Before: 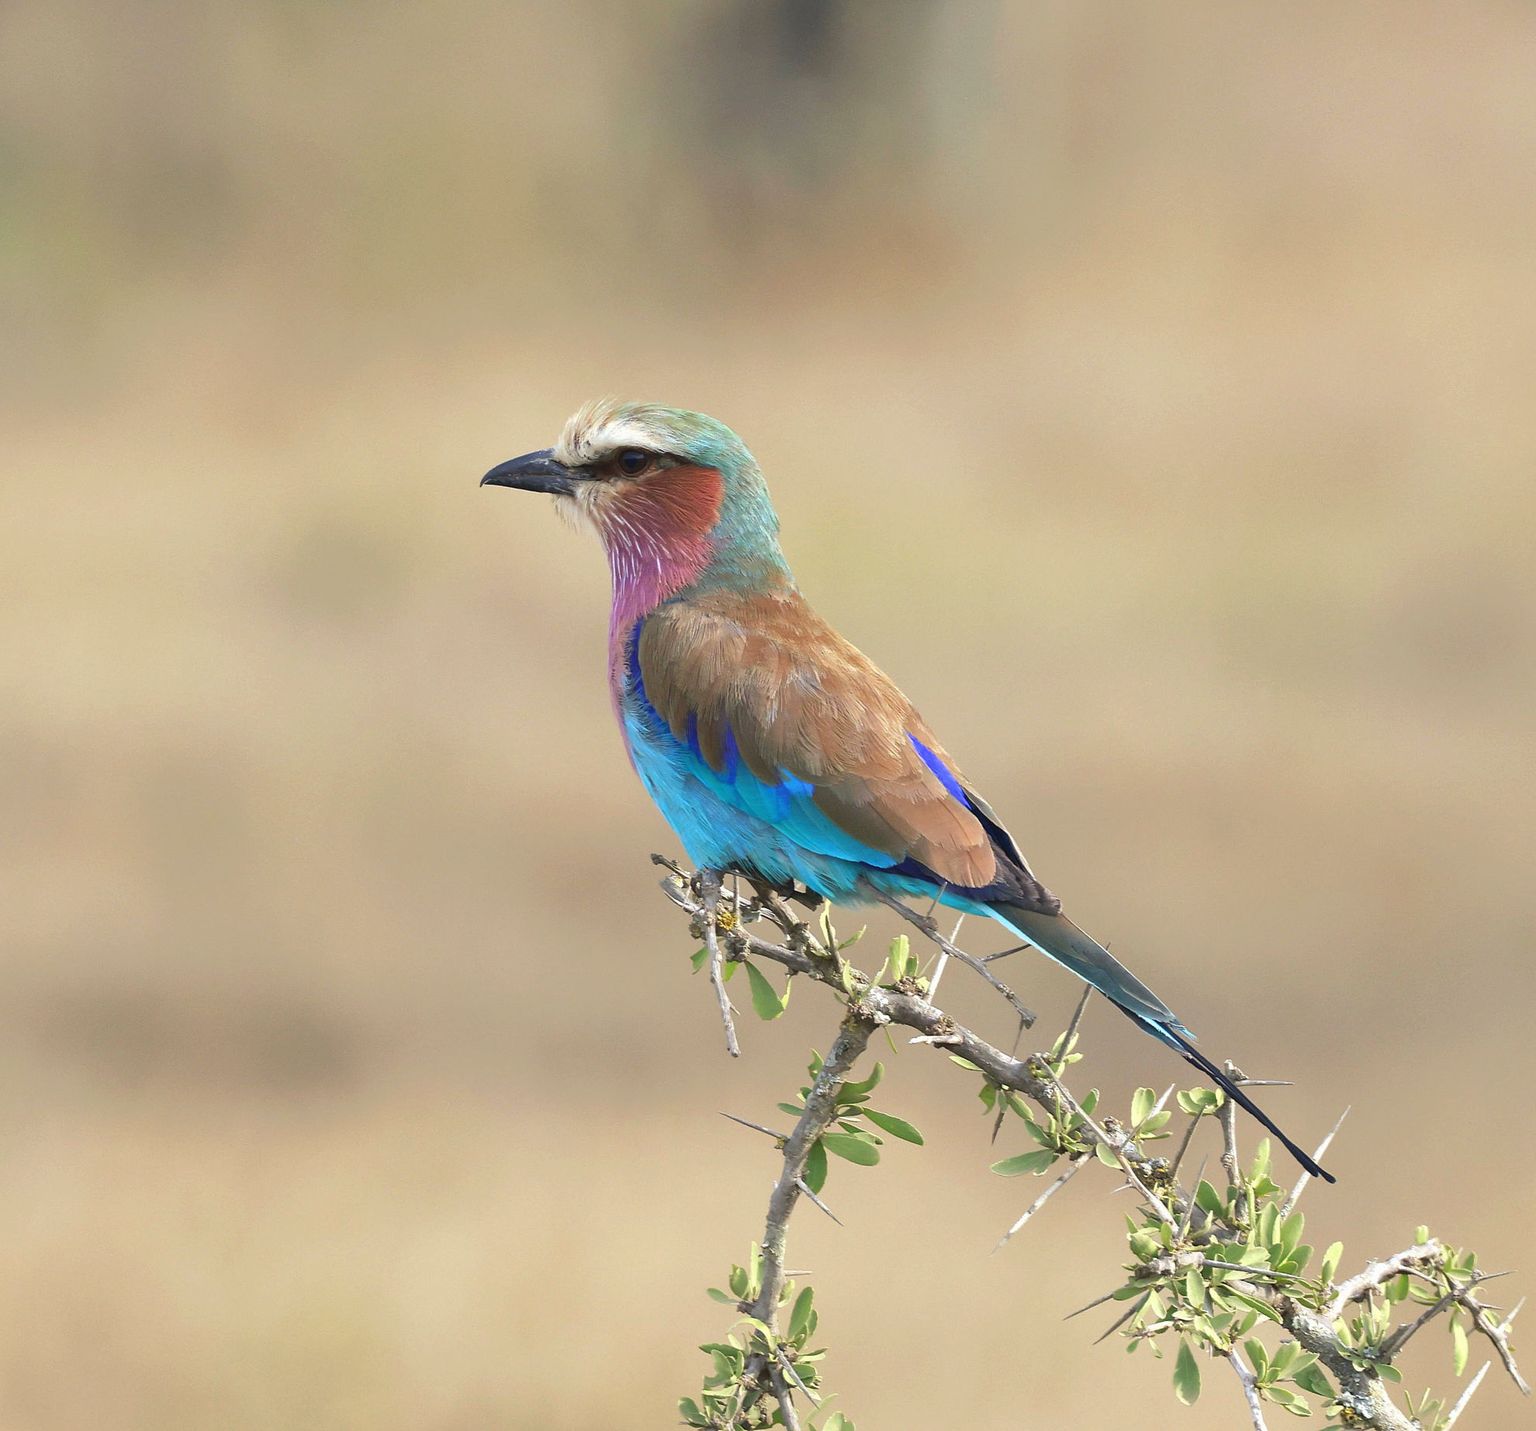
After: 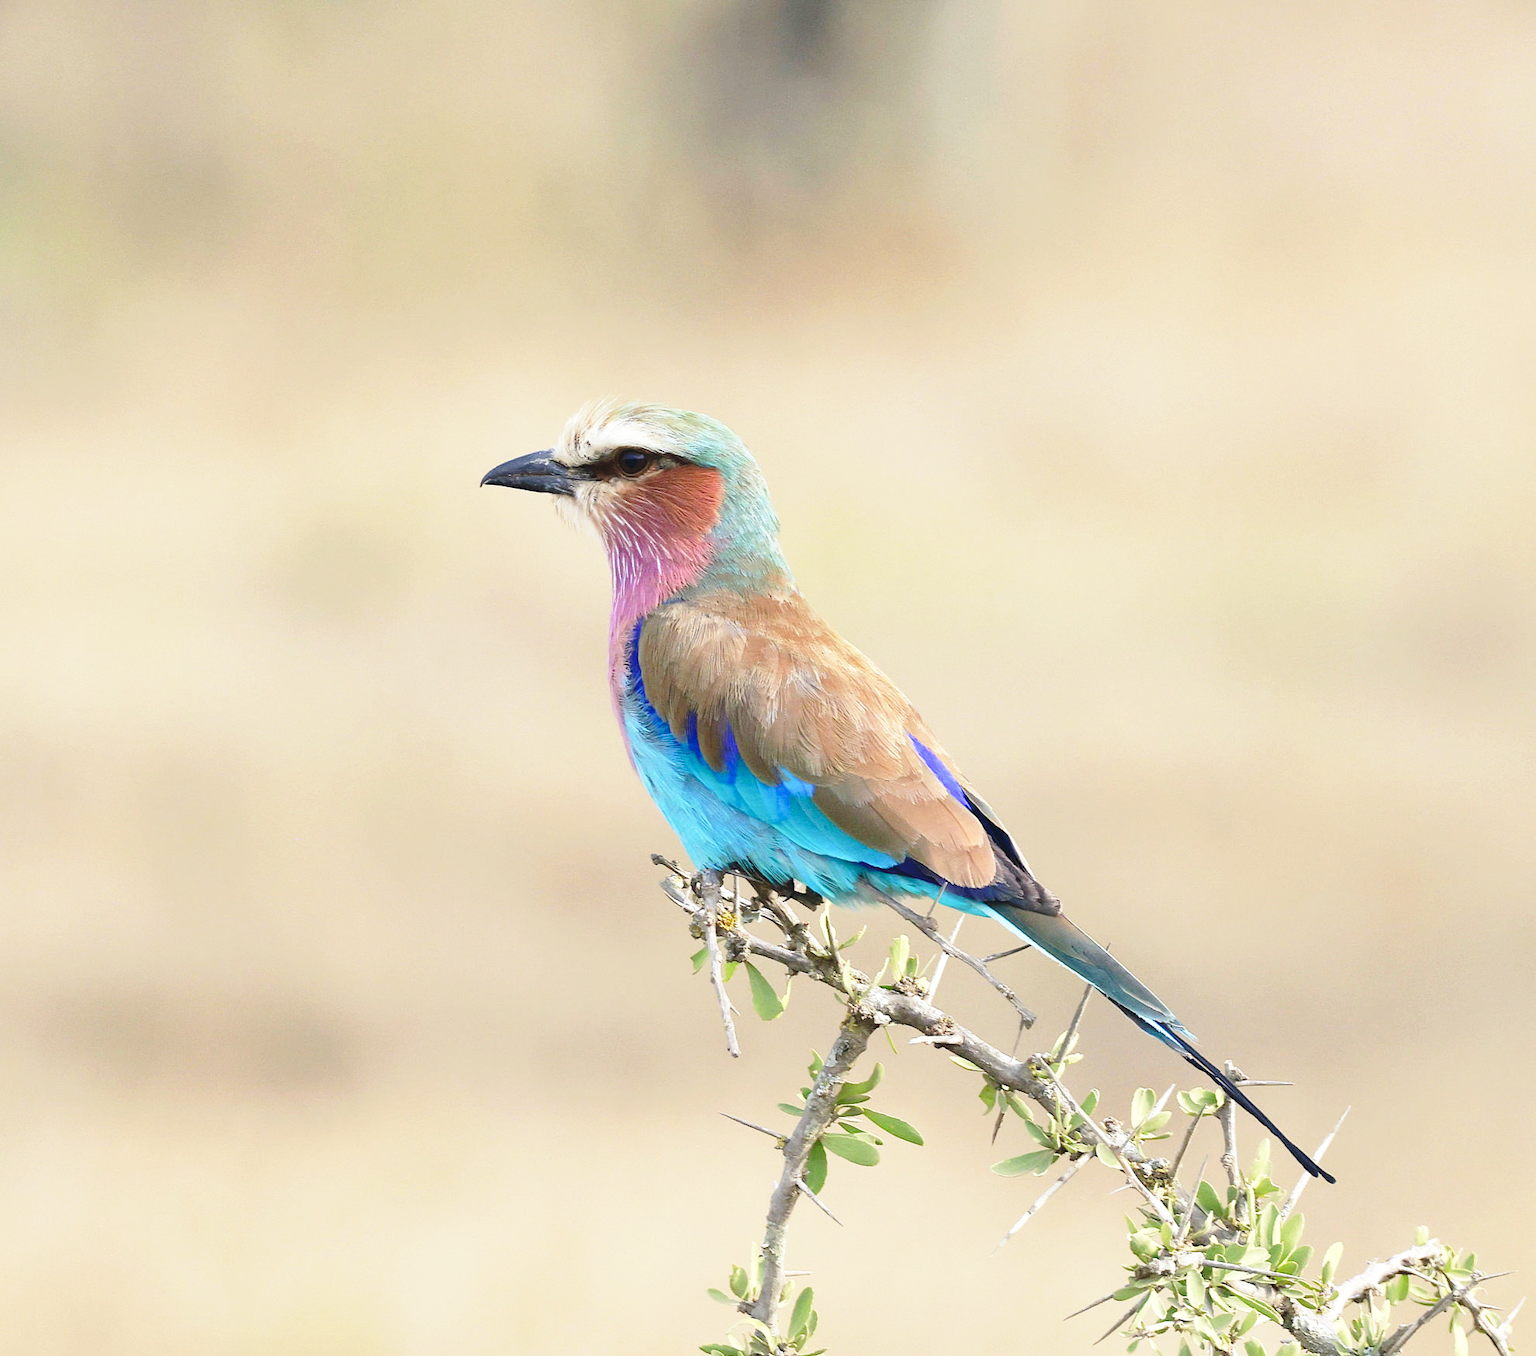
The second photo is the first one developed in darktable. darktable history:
color zones: curves: ch1 [(0, 0.469) (0.01, 0.469) (0.12, 0.446) (0.248, 0.469) (0.5, 0.5) (0.748, 0.5) (0.99, 0.469) (1, 0.469)]
crop and rotate: top 0%, bottom 5.2%
base curve: curves: ch0 [(0, 0) (0.028, 0.03) (0.121, 0.232) (0.46, 0.748) (0.859, 0.968) (1, 1)], preserve colors none
